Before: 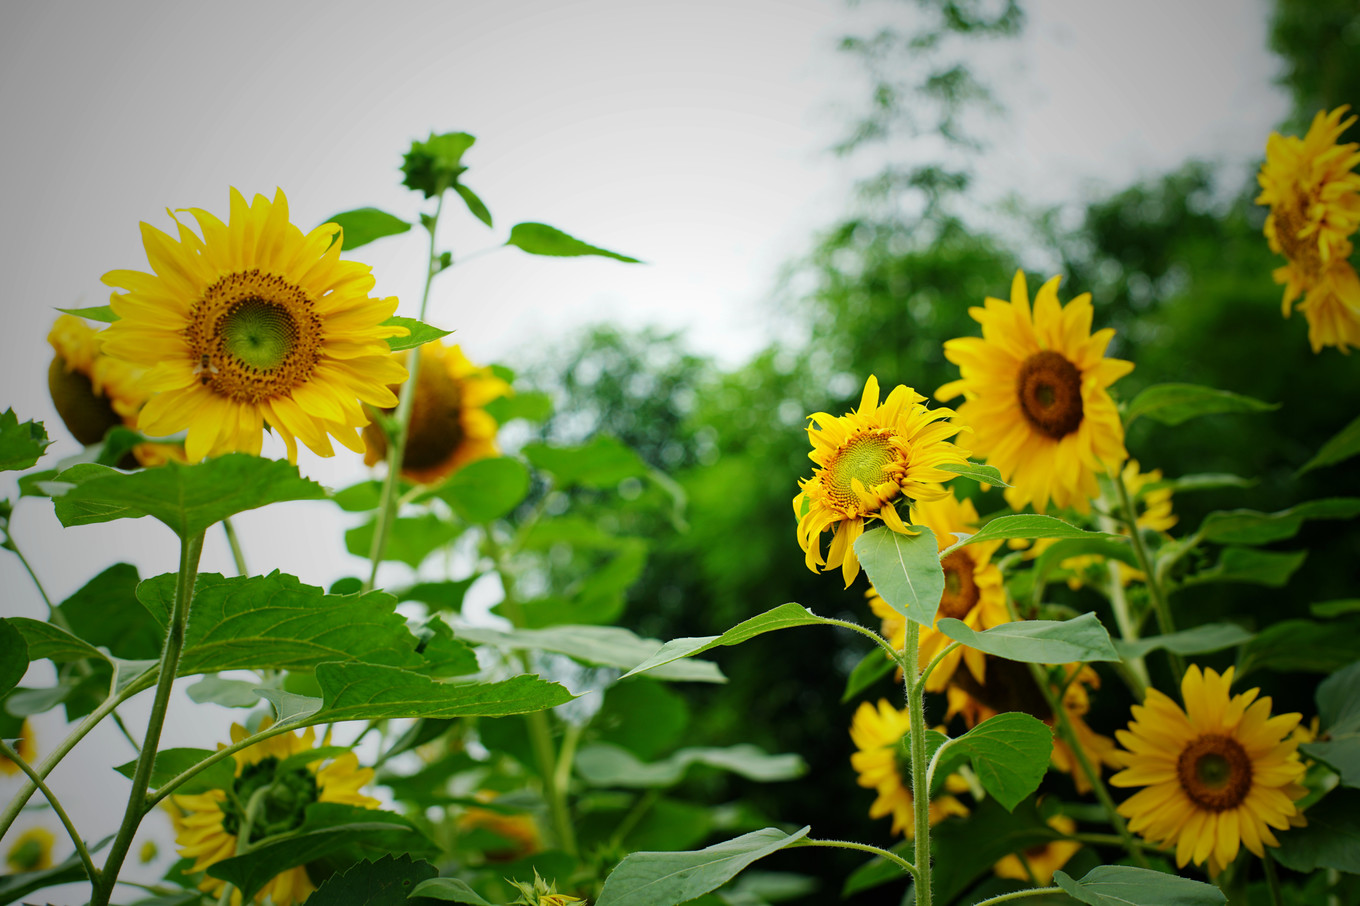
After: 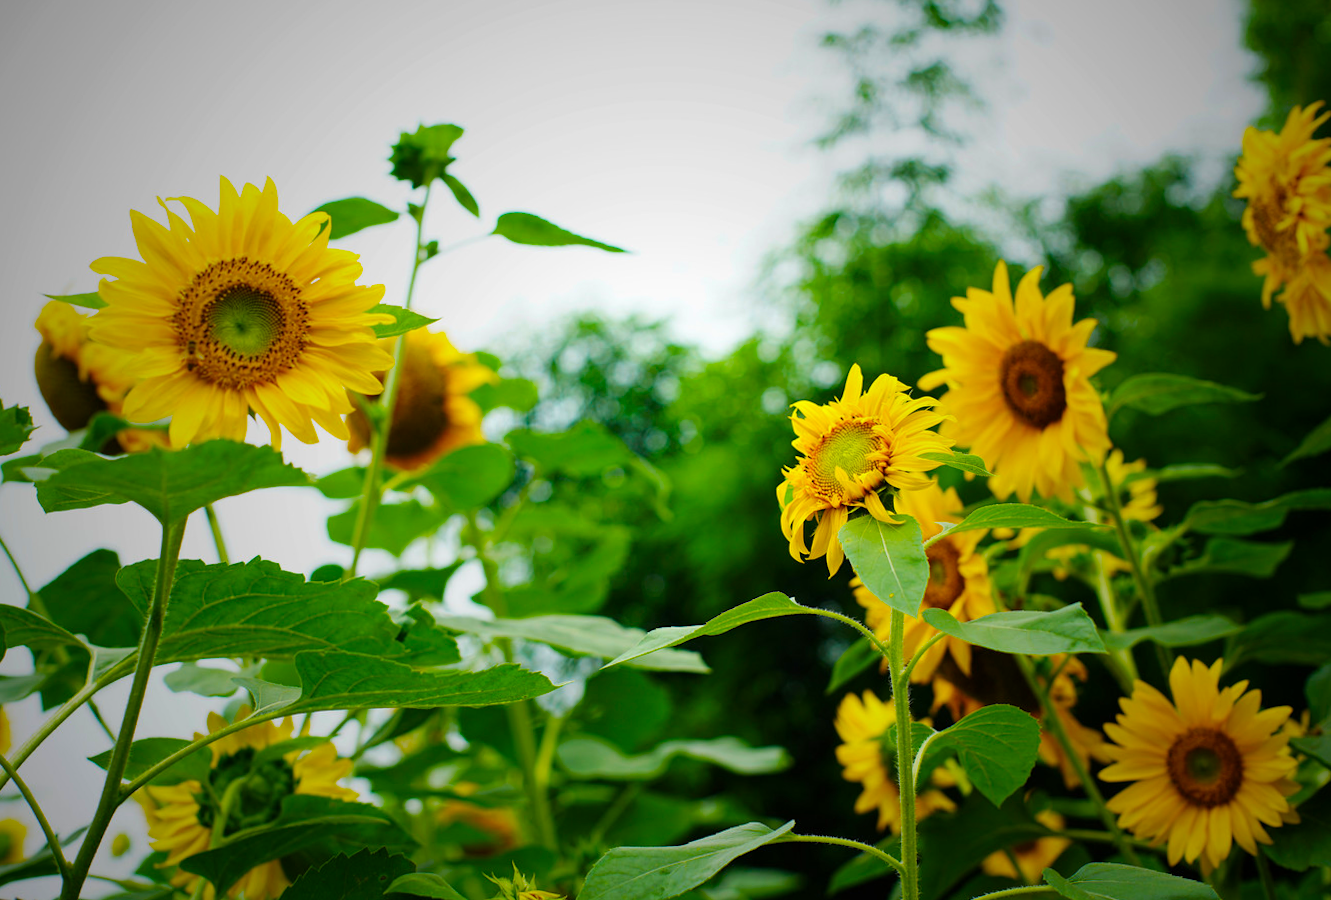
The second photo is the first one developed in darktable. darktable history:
color balance rgb: linear chroma grading › global chroma 15%, perceptual saturation grading › global saturation 30%
rotate and perspective: rotation 0.226°, lens shift (vertical) -0.042, crop left 0.023, crop right 0.982, crop top 0.006, crop bottom 0.994
